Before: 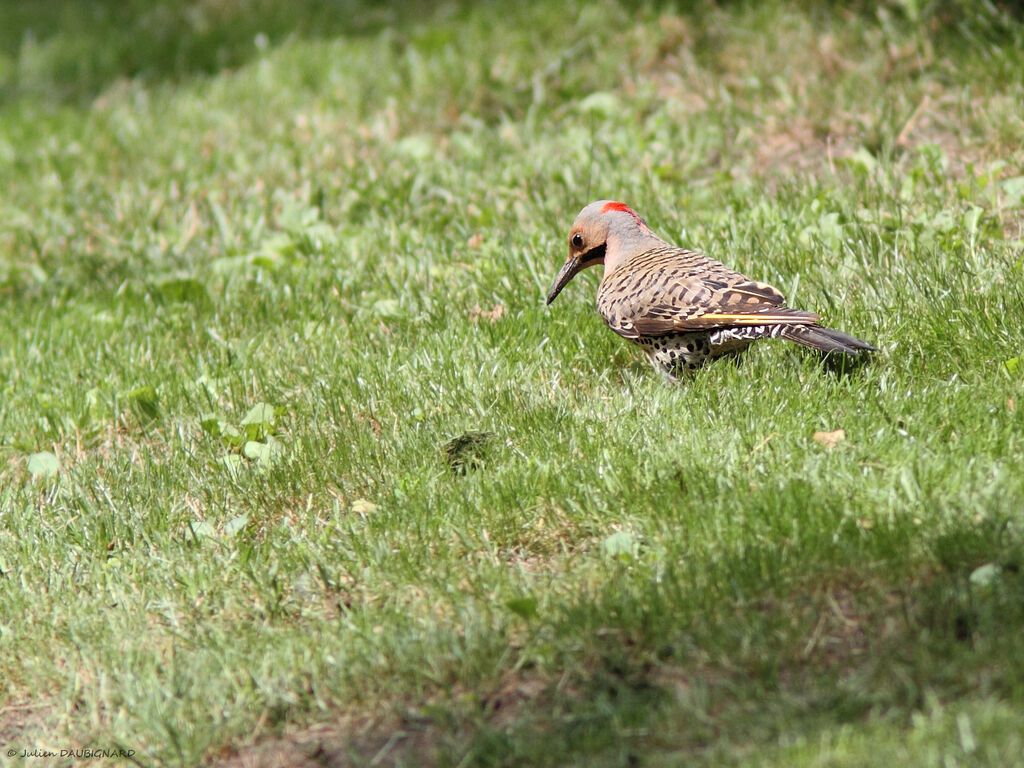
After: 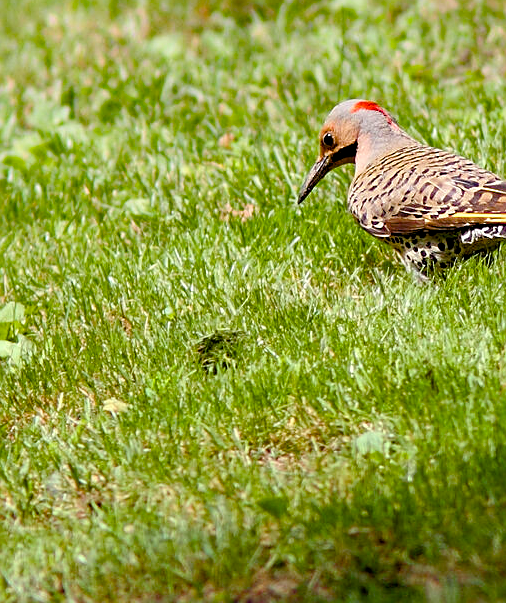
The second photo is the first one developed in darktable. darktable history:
sharpen: on, module defaults
color balance rgb: linear chroma grading › global chroma 18.9%, perceptual saturation grading › global saturation 20%, perceptual saturation grading › highlights -25%, perceptual saturation grading › shadows 50%, global vibrance 18.93%
crop and rotate: angle 0.02°, left 24.353%, top 13.219%, right 26.156%, bottom 8.224%
exposure: black level correction 0.009, compensate highlight preservation false
